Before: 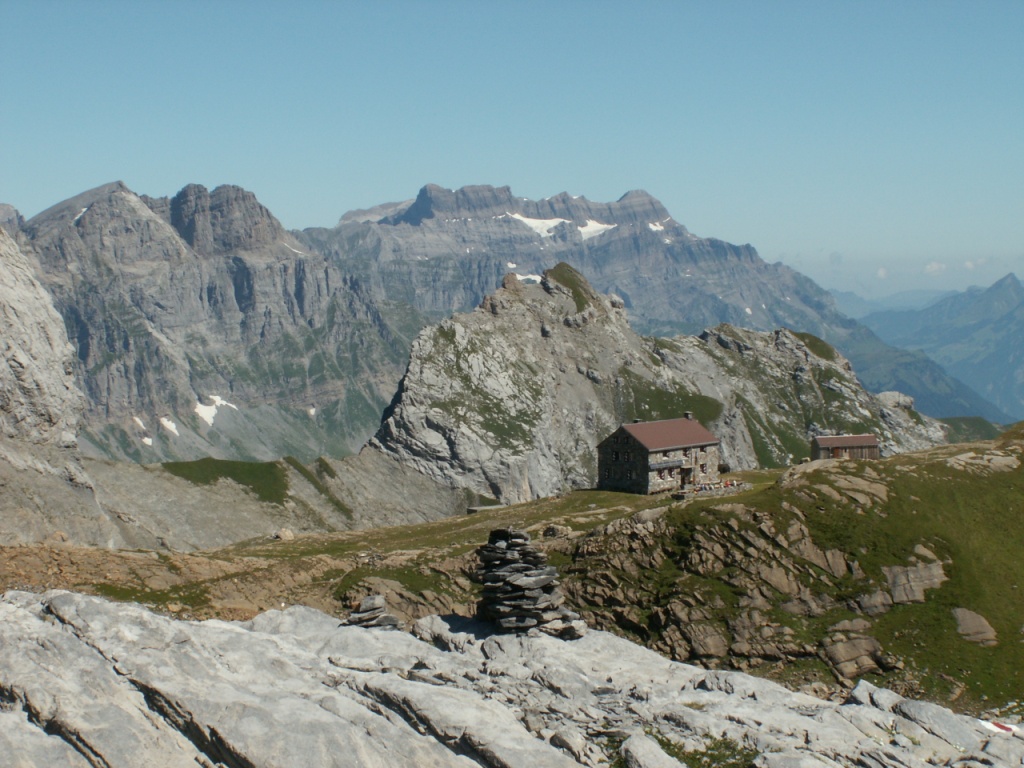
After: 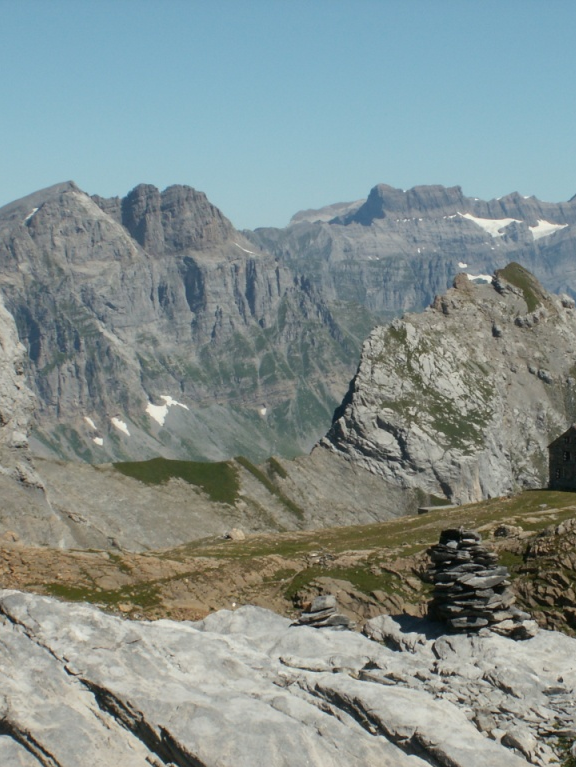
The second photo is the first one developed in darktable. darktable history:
crop: left 4.801%, right 38.869%
